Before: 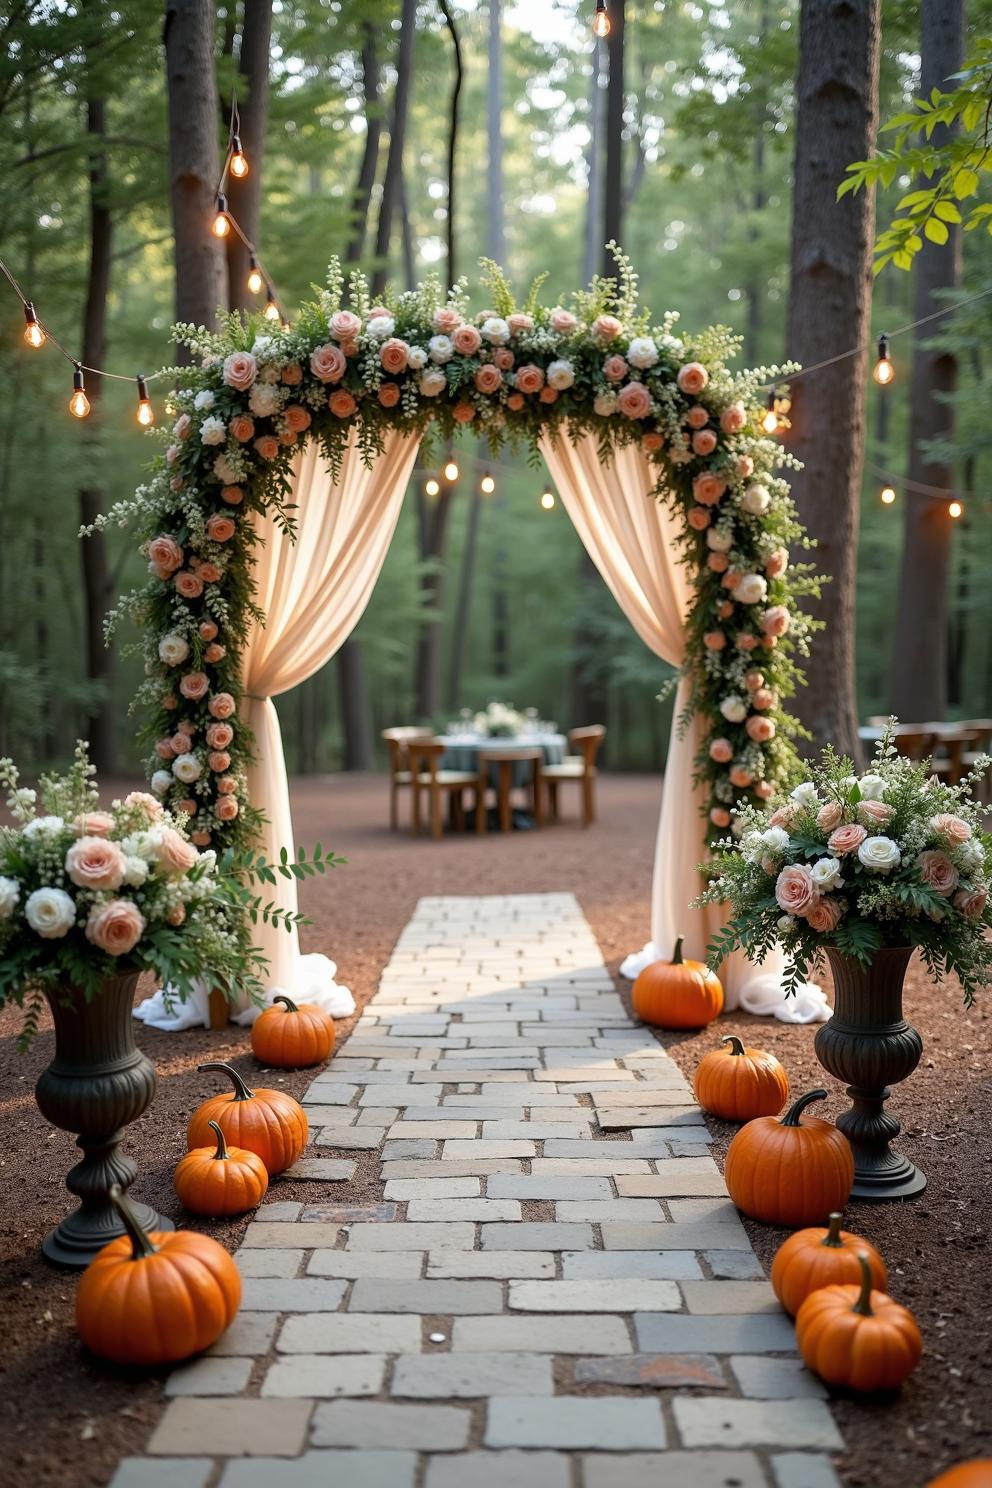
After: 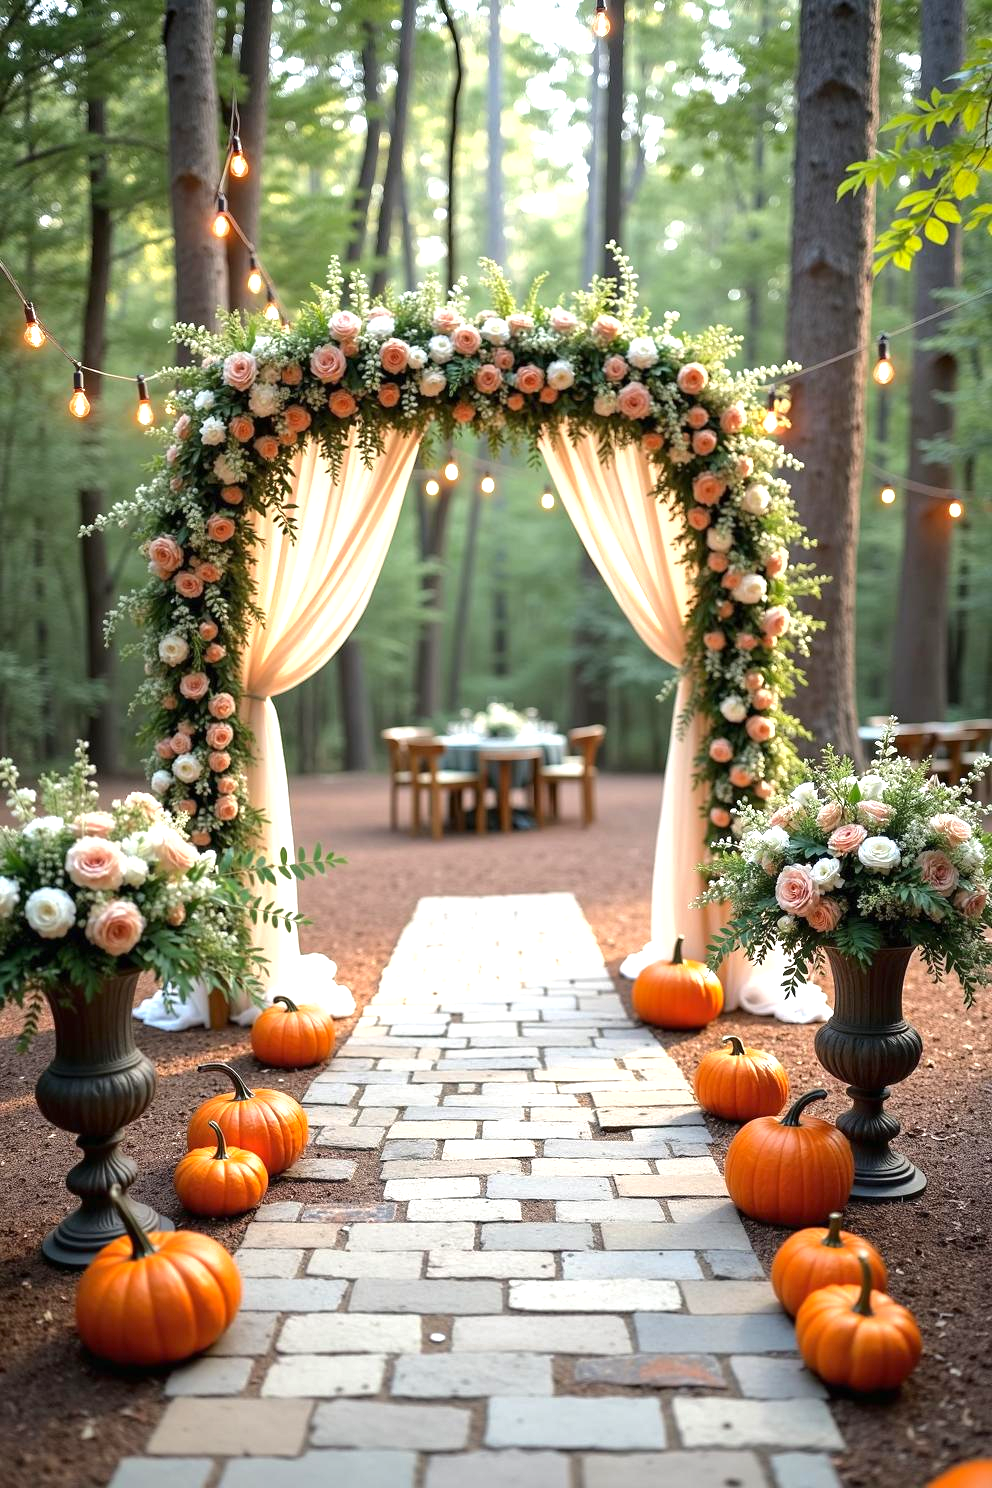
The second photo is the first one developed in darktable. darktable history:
exposure: black level correction 0, exposure 0.951 EV, compensate exposure bias true, compensate highlight preservation false
shadows and highlights: shadows -20.12, white point adjustment -1.82, highlights -34.8
